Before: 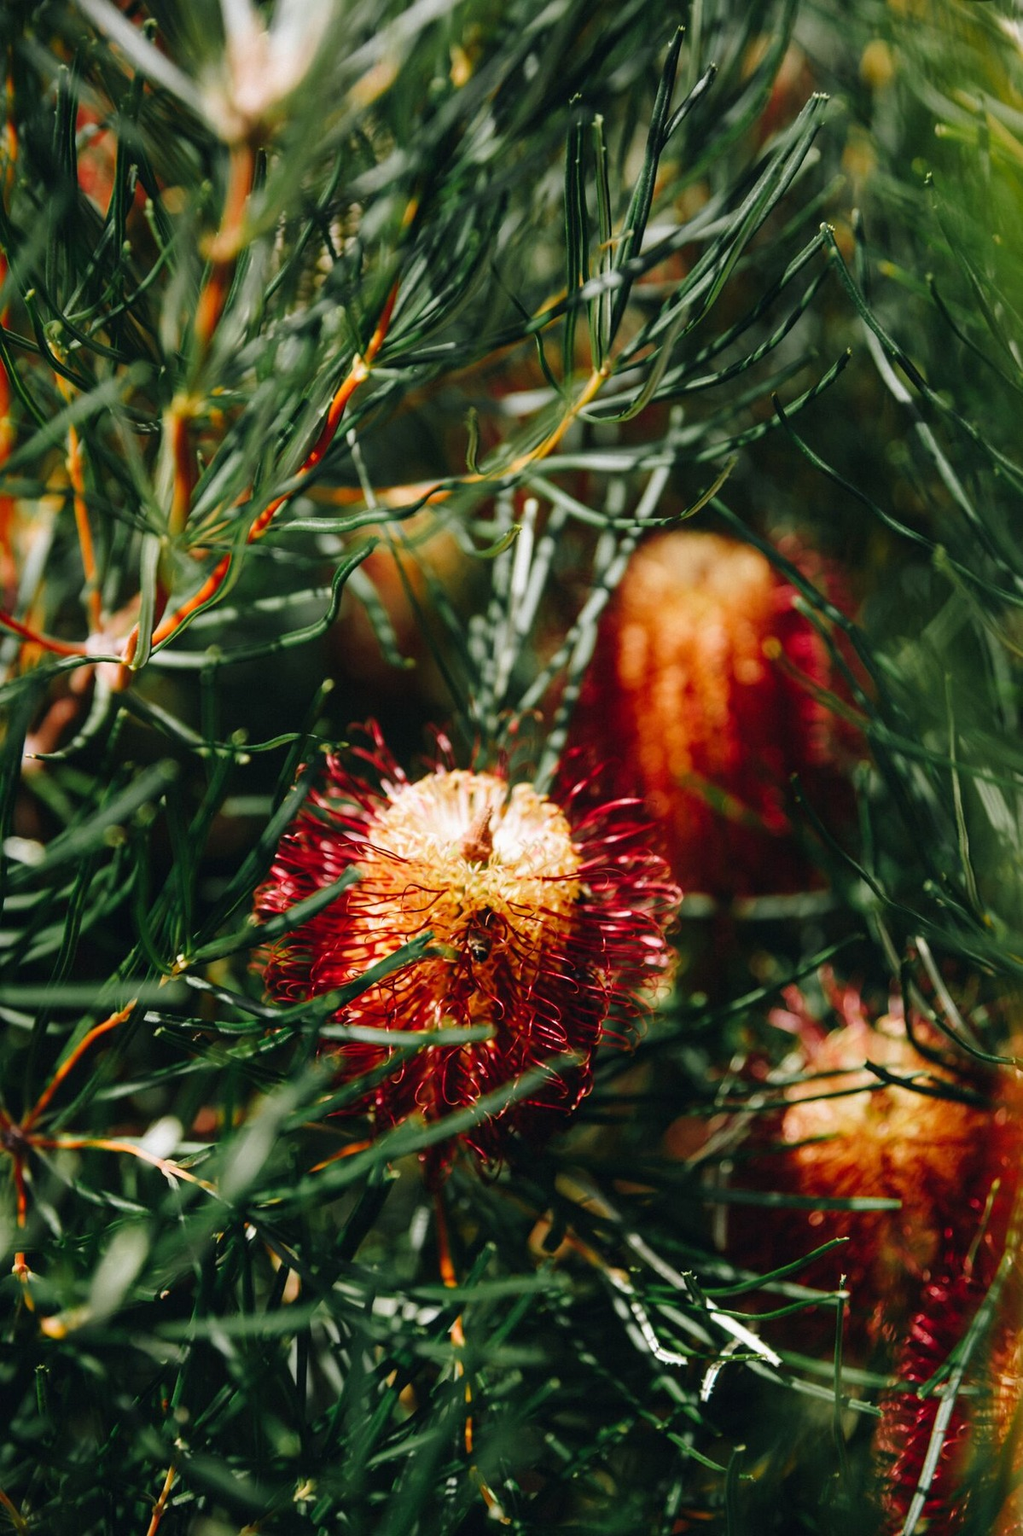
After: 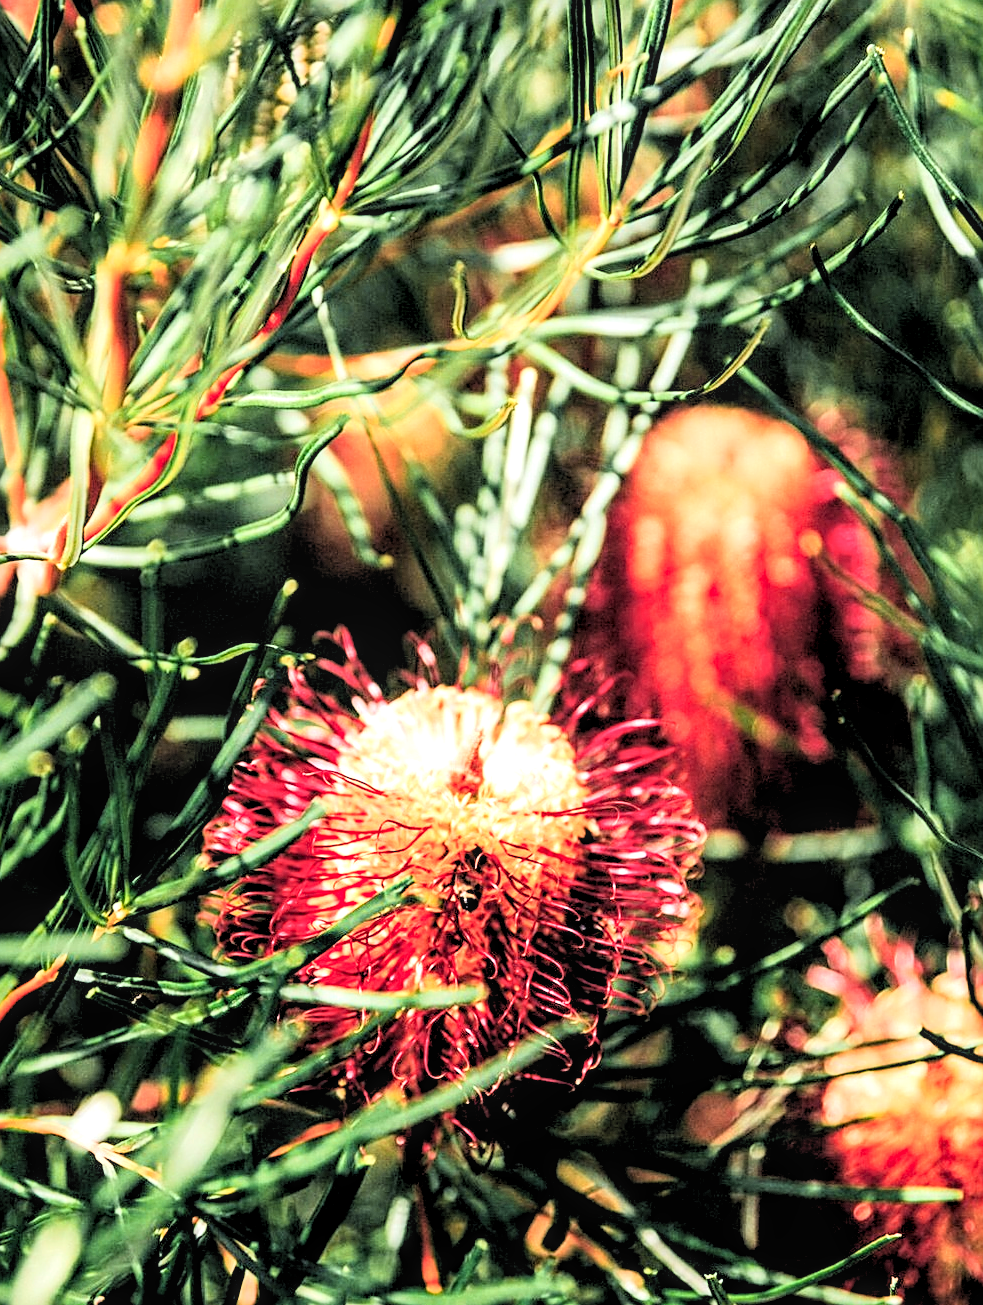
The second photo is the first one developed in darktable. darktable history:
sharpen: on, module defaults
exposure: exposure 0.921 EV, compensate highlight preservation false
color zones: curves: ch1 [(0, 0.469) (0.072, 0.457) (0.243, 0.494) (0.429, 0.5) (0.571, 0.5) (0.714, 0.5) (0.857, 0.5) (1, 0.469)]; ch2 [(0, 0.499) (0.143, 0.467) (0.242, 0.436) (0.429, 0.493) (0.571, 0.5) (0.714, 0.5) (0.857, 0.5) (1, 0.499)]
base curve: curves: ch0 [(0.017, 0) (0.425, 0.441) (0.844, 0.933) (1, 1)]
crop: left 7.879%, top 12.037%, right 10.132%, bottom 15.42%
local contrast: on, module defaults
contrast brightness saturation: saturation -0.065
tone equalizer: -7 EV 0.149 EV, -6 EV 0.58 EV, -5 EV 1.13 EV, -4 EV 1.31 EV, -3 EV 1.16 EV, -2 EV 0.6 EV, -1 EV 0.16 EV, edges refinement/feathering 500, mask exposure compensation -1.57 EV, preserve details no
